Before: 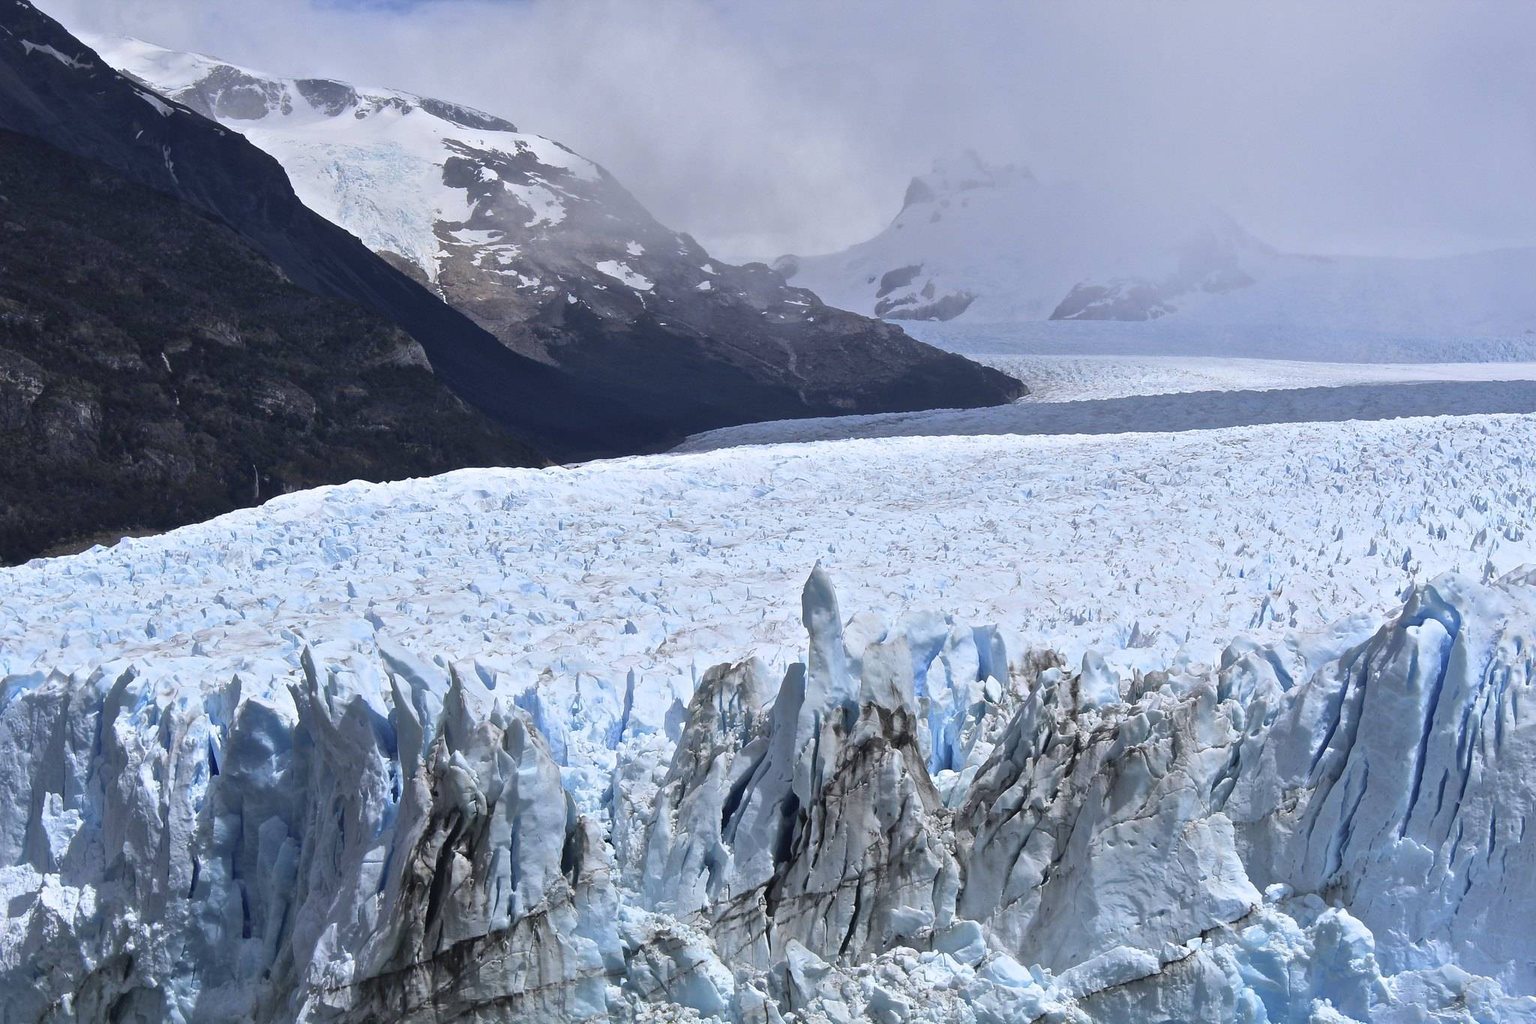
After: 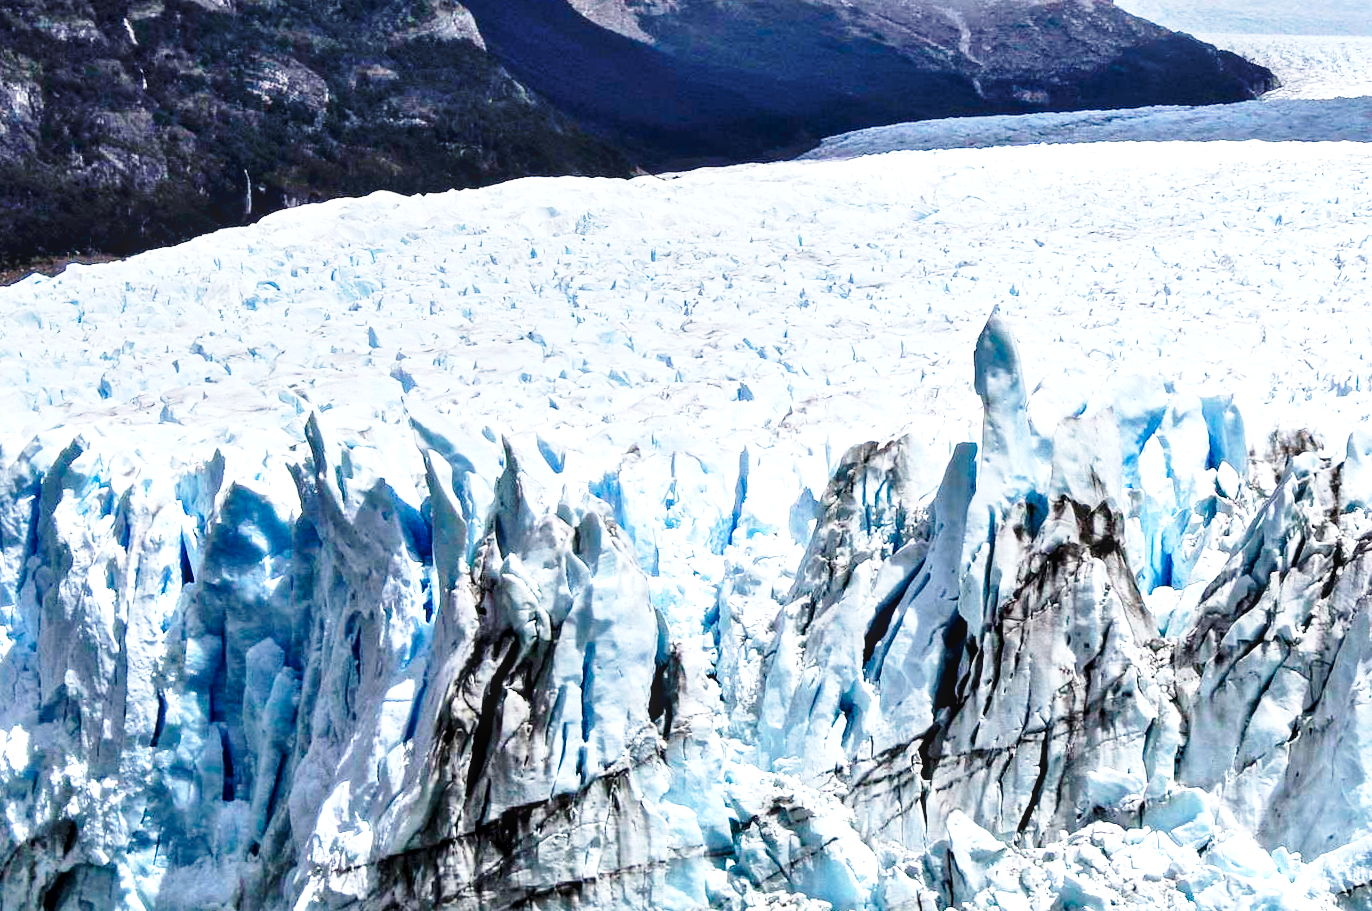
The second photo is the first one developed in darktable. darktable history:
exposure: black level correction 0, exposure 0.499 EV, compensate exposure bias true, compensate highlight preservation false
local contrast: on, module defaults
base curve: curves: ch0 [(0, 0) (0.028, 0.03) (0.121, 0.232) (0.46, 0.748) (0.859, 0.968) (1, 1)], preserve colors none
crop and rotate: angle -0.663°, left 3.837%, top 32.099%, right 27.997%
contrast equalizer: octaves 7, y [[0.6 ×6], [0.55 ×6], [0 ×6], [0 ×6], [0 ×6]]
